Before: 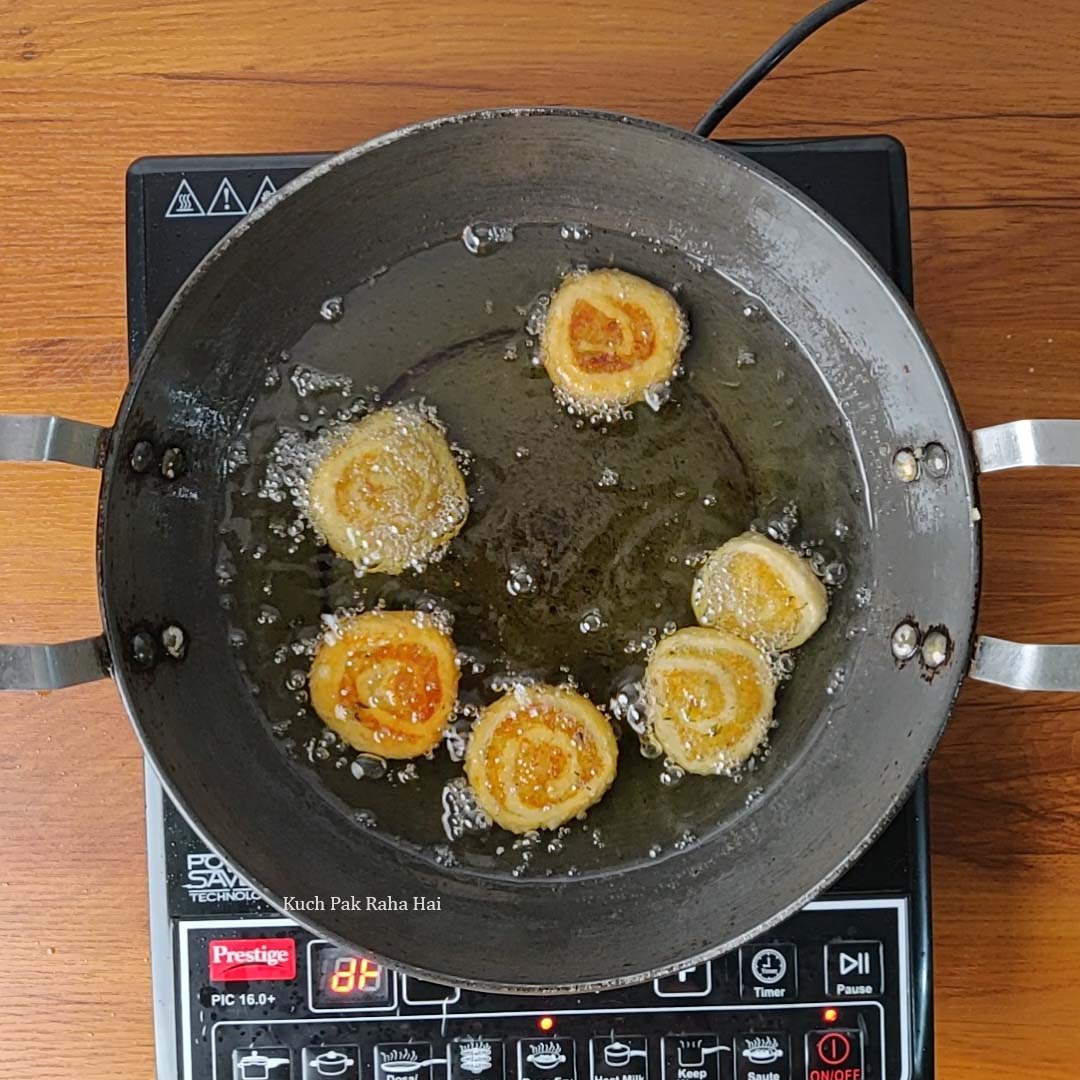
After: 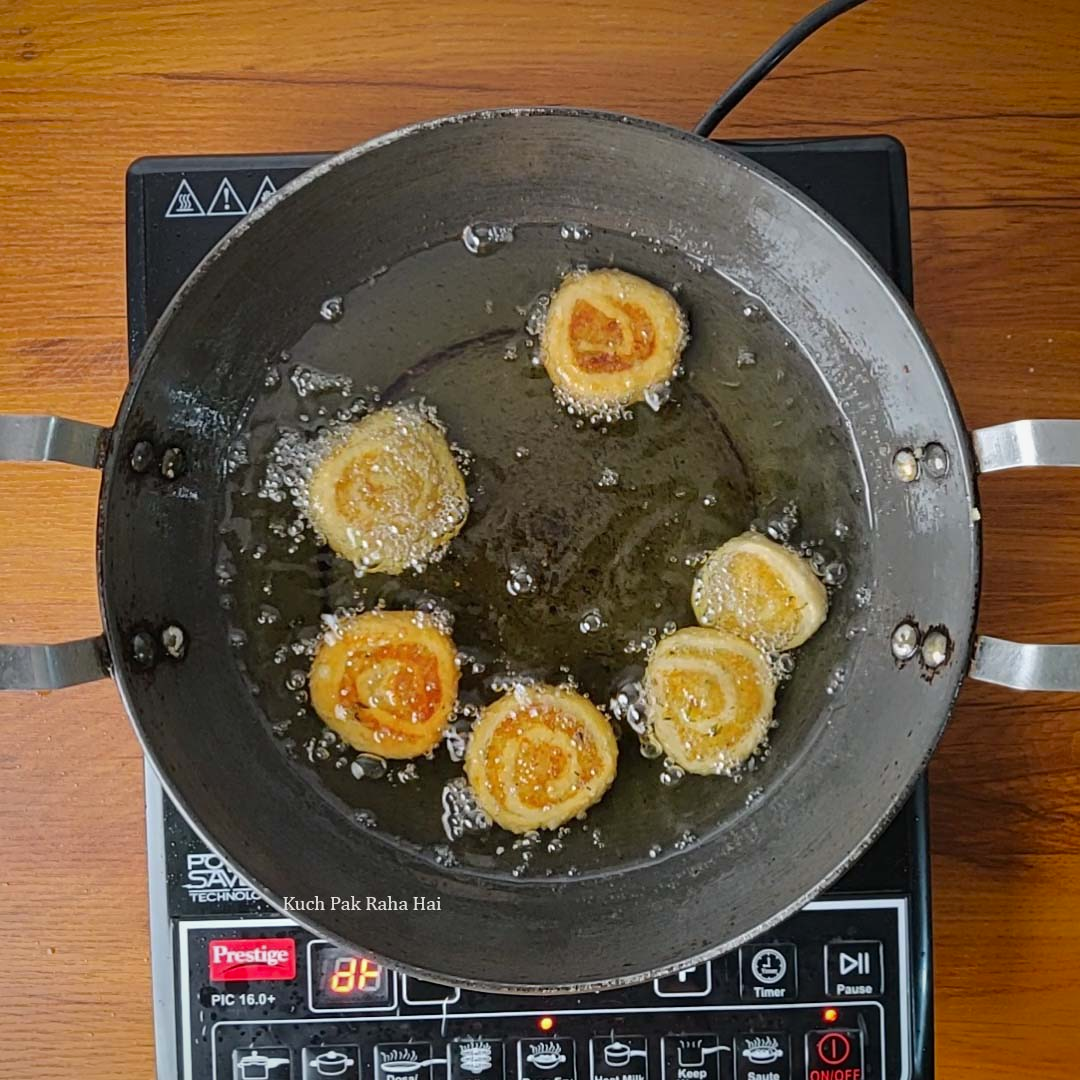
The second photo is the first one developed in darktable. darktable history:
tone equalizer: edges refinement/feathering 500, mask exposure compensation -1.57 EV, preserve details no
vignetting: fall-off start 81.13%, fall-off radius 61.67%, saturation 0.382, automatic ratio true, width/height ratio 1.413
